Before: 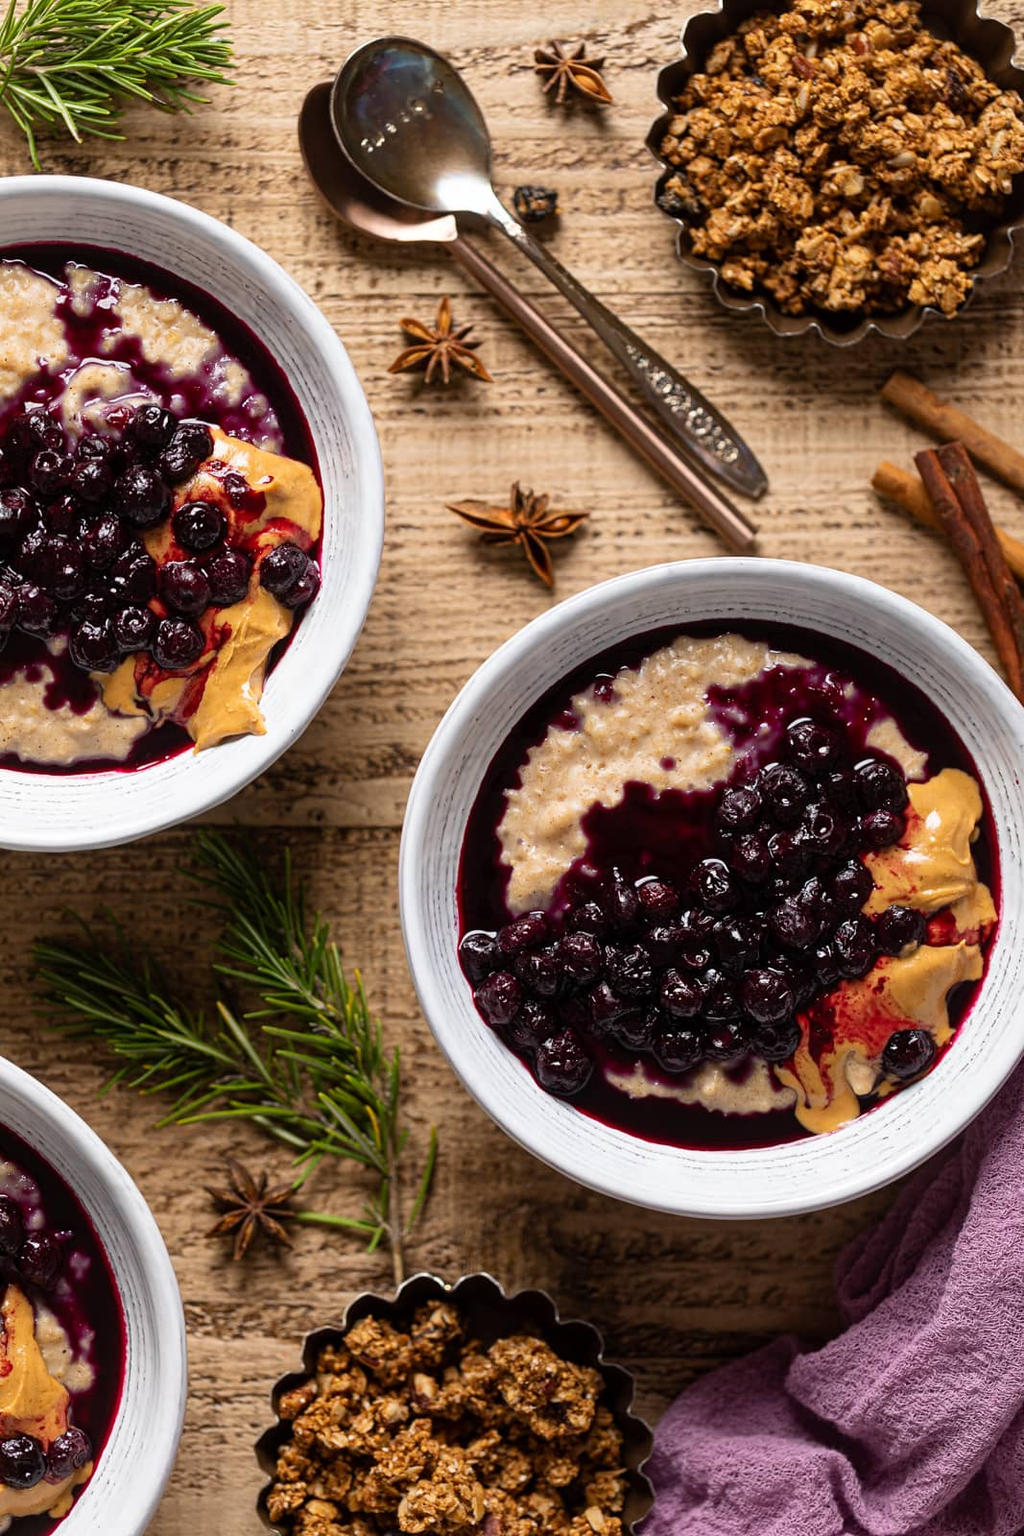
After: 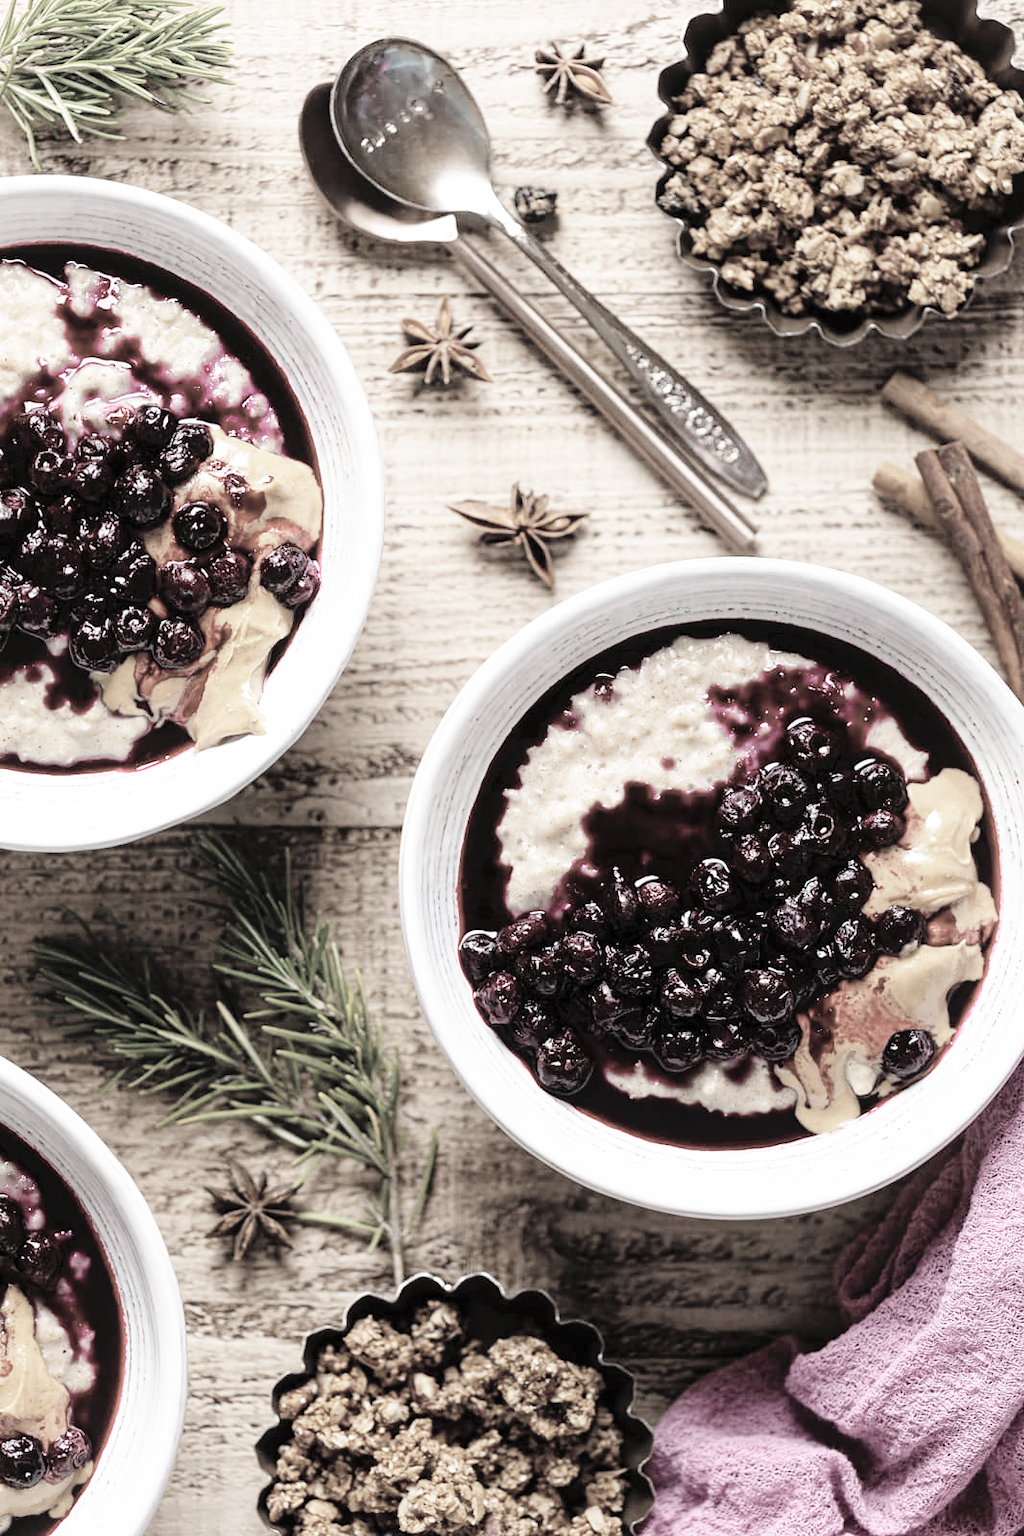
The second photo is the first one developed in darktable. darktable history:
color zones: curves: ch0 [(0, 0.6) (0.129, 0.508) (0.193, 0.483) (0.429, 0.5) (0.571, 0.5) (0.714, 0.5) (0.857, 0.5) (1, 0.6)]; ch1 [(0, 0.481) (0.112, 0.245) (0.213, 0.223) (0.429, 0.233) (0.571, 0.231) (0.683, 0.242) (0.857, 0.296) (1, 0.481)]
velvia: strength 15.26%
base curve: curves: ch0 [(0, 0) (0.008, 0.007) (0.022, 0.029) (0.048, 0.089) (0.092, 0.197) (0.191, 0.399) (0.275, 0.534) (0.357, 0.65) (0.477, 0.78) (0.542, 0.833) (0.799, 0.973) (1, 1)], preserve colors none
contrast brightness saturation: brightness 0.185, saturation -0.489
shadows and highlights: shadows -22.81, highlights 45.96, soften with gaussian
